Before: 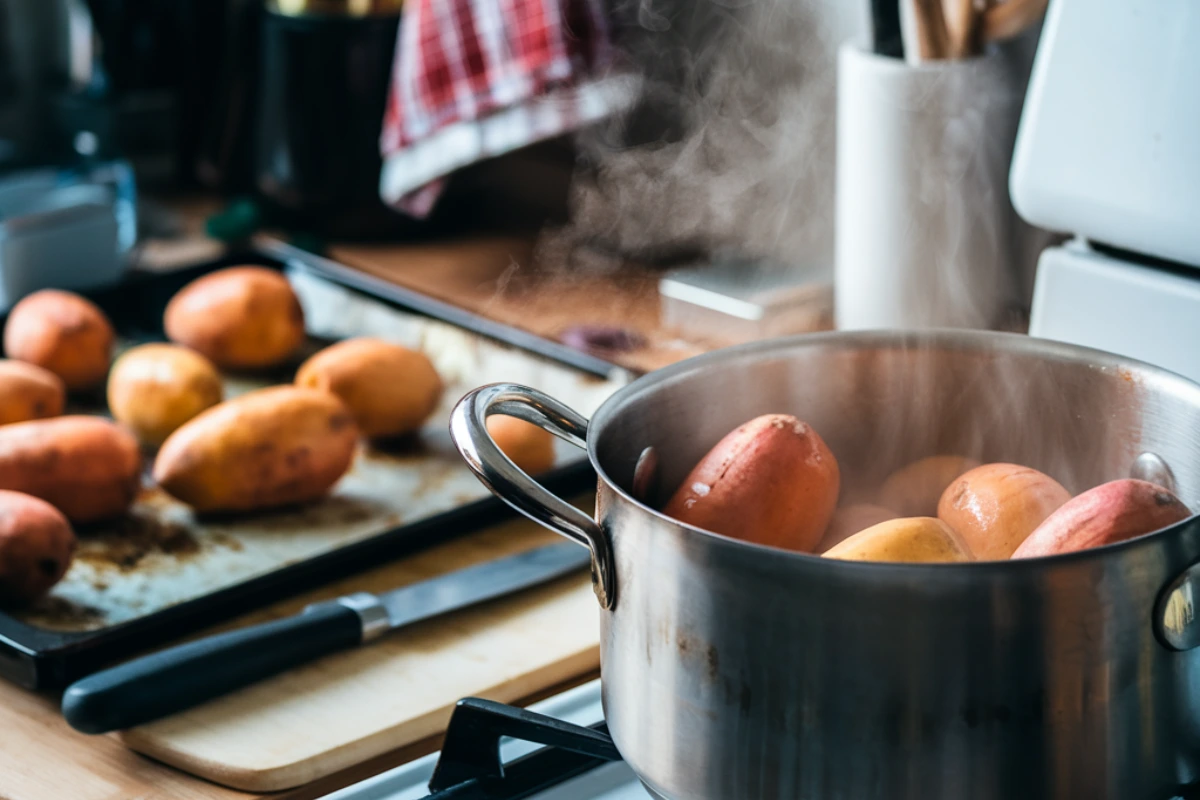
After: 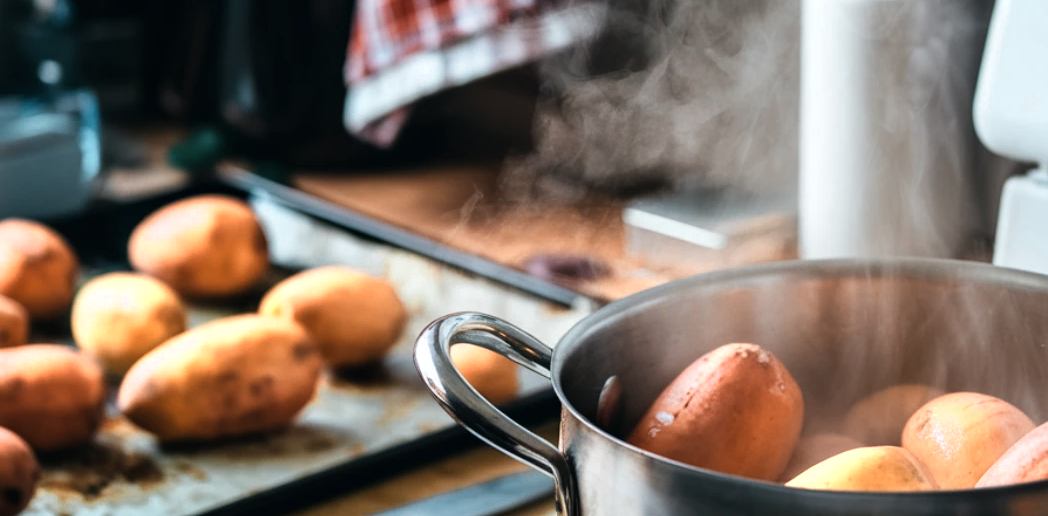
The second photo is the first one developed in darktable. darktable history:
crop: left 3.015%, top 8.969%, right 9.647%, bottom 26.457%
color zones: curves: ch0 [(0.018, 0.548) (0.197, 0.654) (0.425, 0.447) (0.605, 0.658) (0.732, 0.579)]; ch1 [(0.105, 0.531) (0.224, 0.531) (0.386, 0.39) (0.618, 0.456) (0.732, 0.456) (0.956, 0.421)]; ch2 [(0.039, 0.583) (0.215, 0.465) (0.399, 0.544) (0.465, 0.548) (0.614, 0.447) (0.724, 0.43) (0.882, 0.623) (0.956, 0.632)]
